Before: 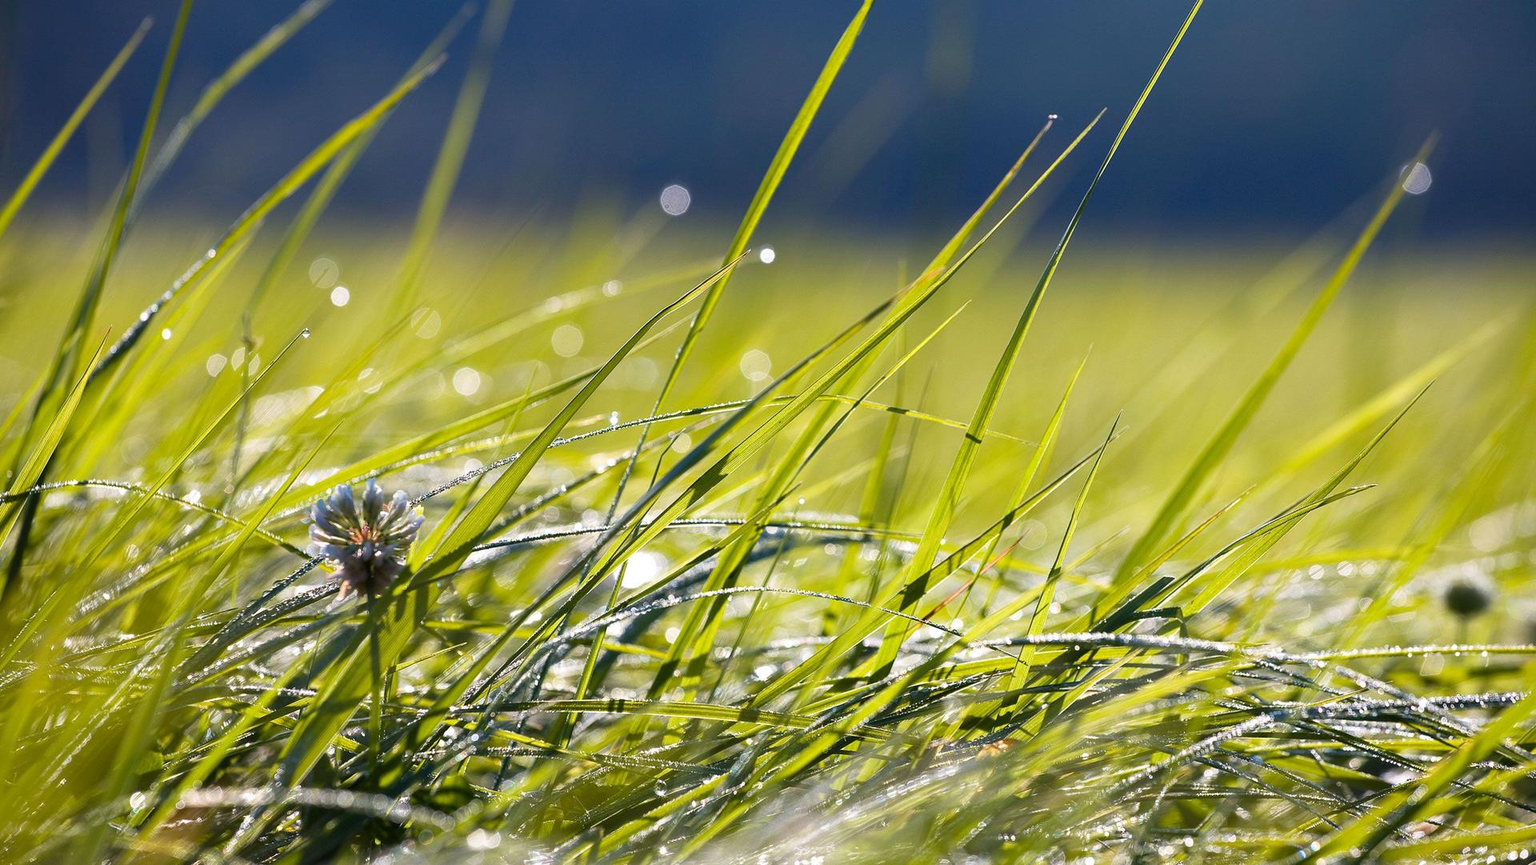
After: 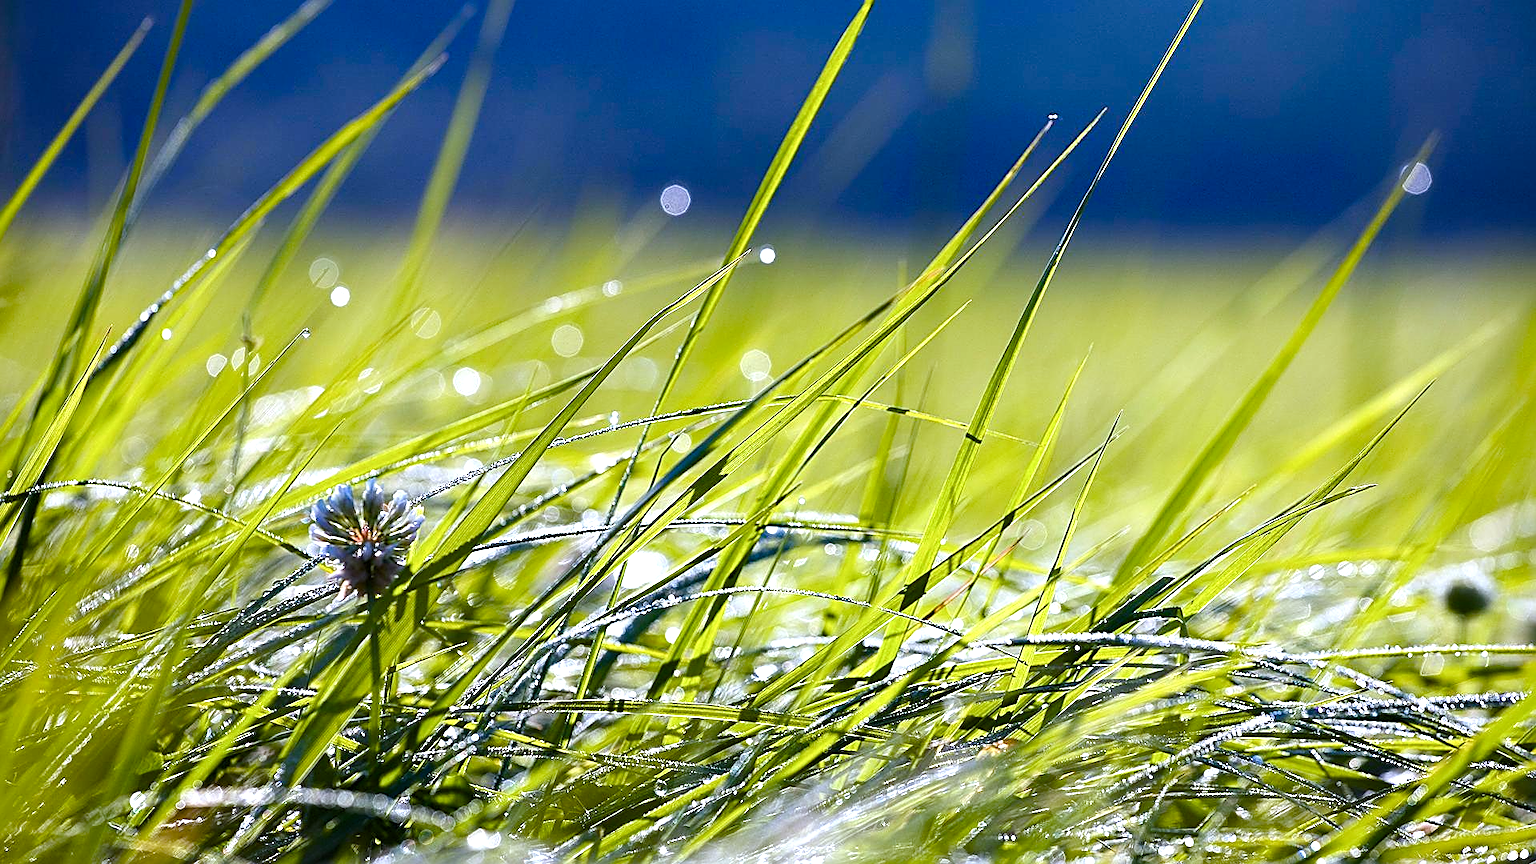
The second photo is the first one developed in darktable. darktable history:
tone equalizer: -8 EV -0.417 EV, -7 EV -0.389 EV, -6 EV -0.333 EV, -5 EV -0.222 EV, -3 EV 0.222 EV, -2 EV 0.333 EV, -1 EV 0.389 EV, +0 EV 0.417 EV, edges refinement/feathering 500, mask exposure compensation -1.25 EV, preserve details no
sharpen: amount 0.901
color balance rgb: perceptual saturation grading › global saturation 20%, perceptual saturation grading › highlights -25%, perceptual saturation grading › shadows 50%
white balance: red 0.948, green 1.02, blue 1.176
